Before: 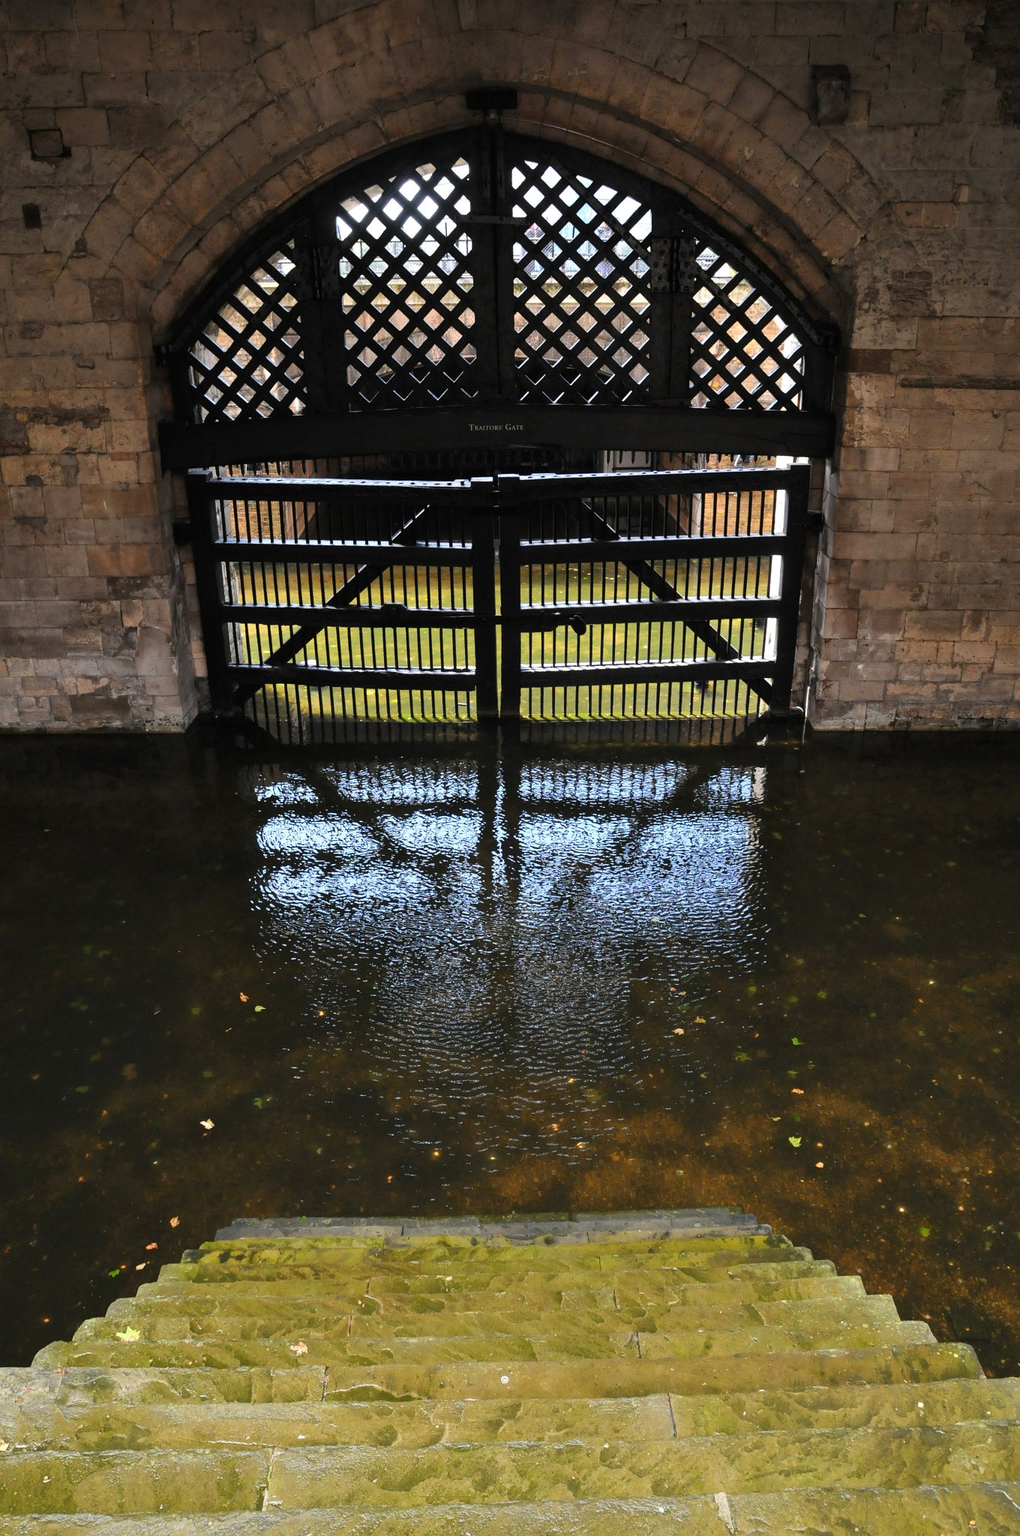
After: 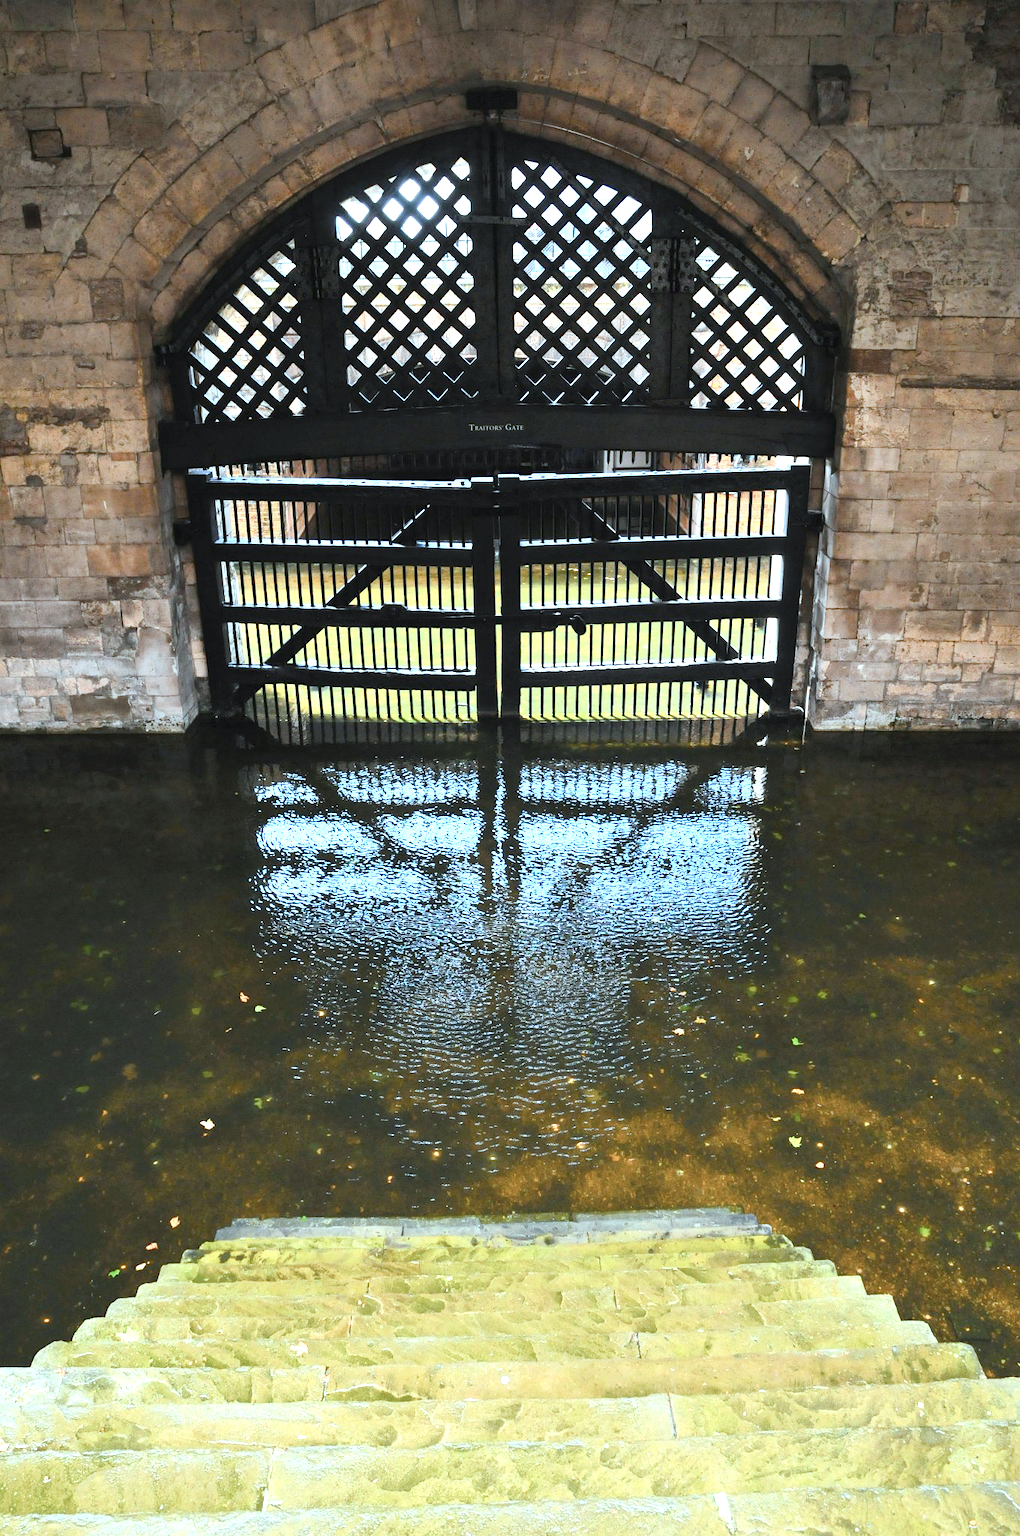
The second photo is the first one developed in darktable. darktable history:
color correction: highlights a* -12.75, highlights b* -17.81, saturation 0.698
contrast brightness saturation: contrast 0.2, brightness 0.147, saturation 0.15
color balance rgb: perceptual saturation grading › global saturation 23.376%, perceptual saturation grading › highlights -24.553%, perceptual saturation grading › mid-tones 23.831%, perceptual saturation grading › shadows 40.639%
exposure: black level correction 0, exposure 1.199 EV, compensate exposure bias true, compensate highlight preservation false
